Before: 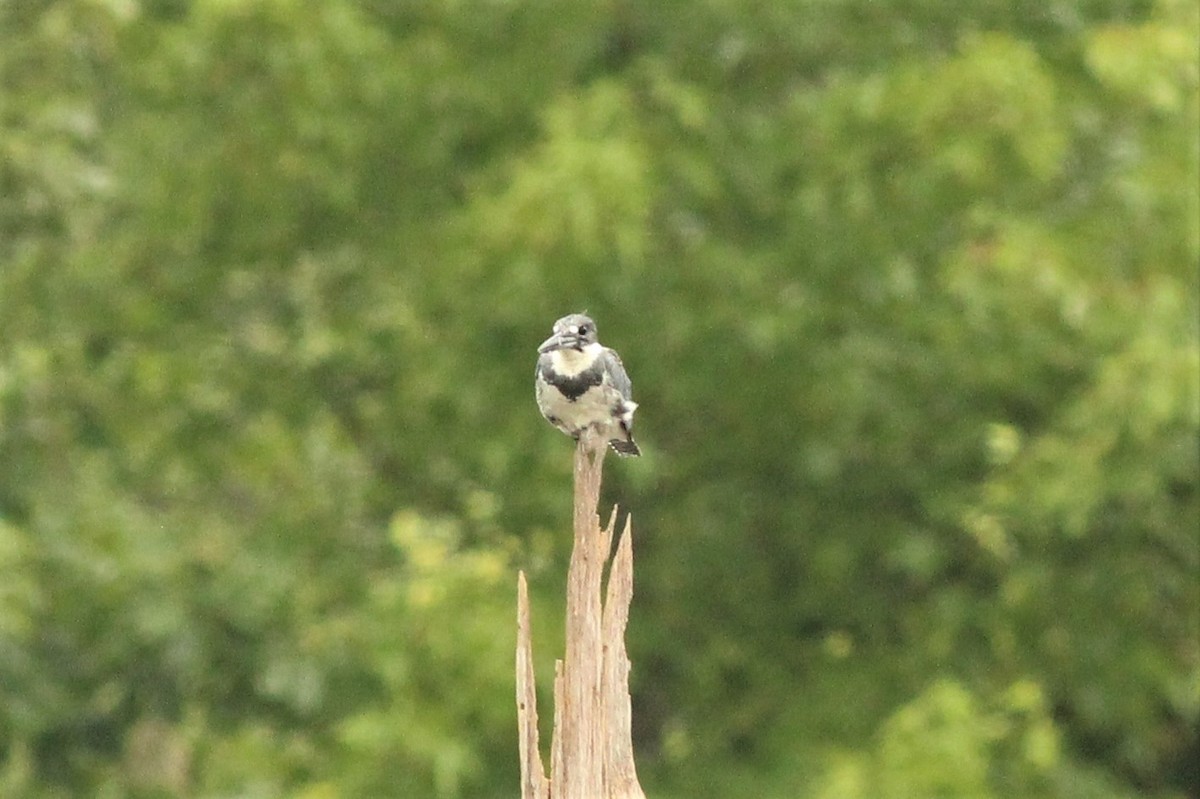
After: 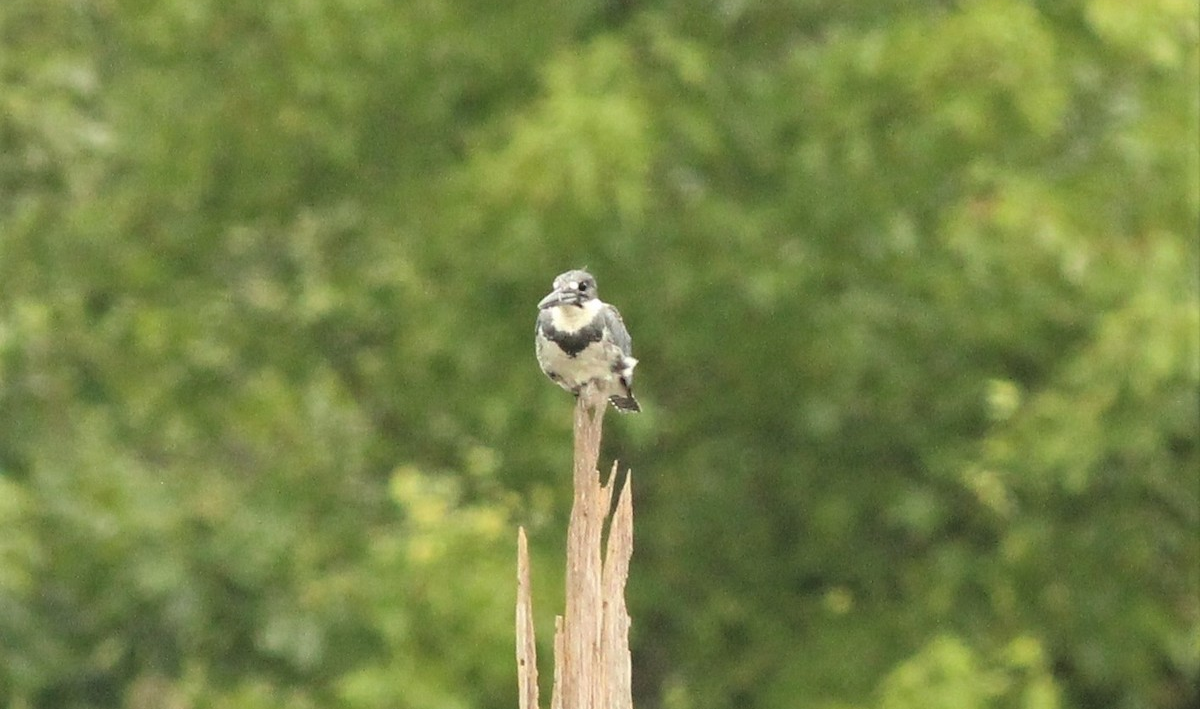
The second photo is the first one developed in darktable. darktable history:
crop and rotate: top 5.609%, bottom 5.609%
sharpen: radius 2.883, amount 0.868, threshold 47.523
